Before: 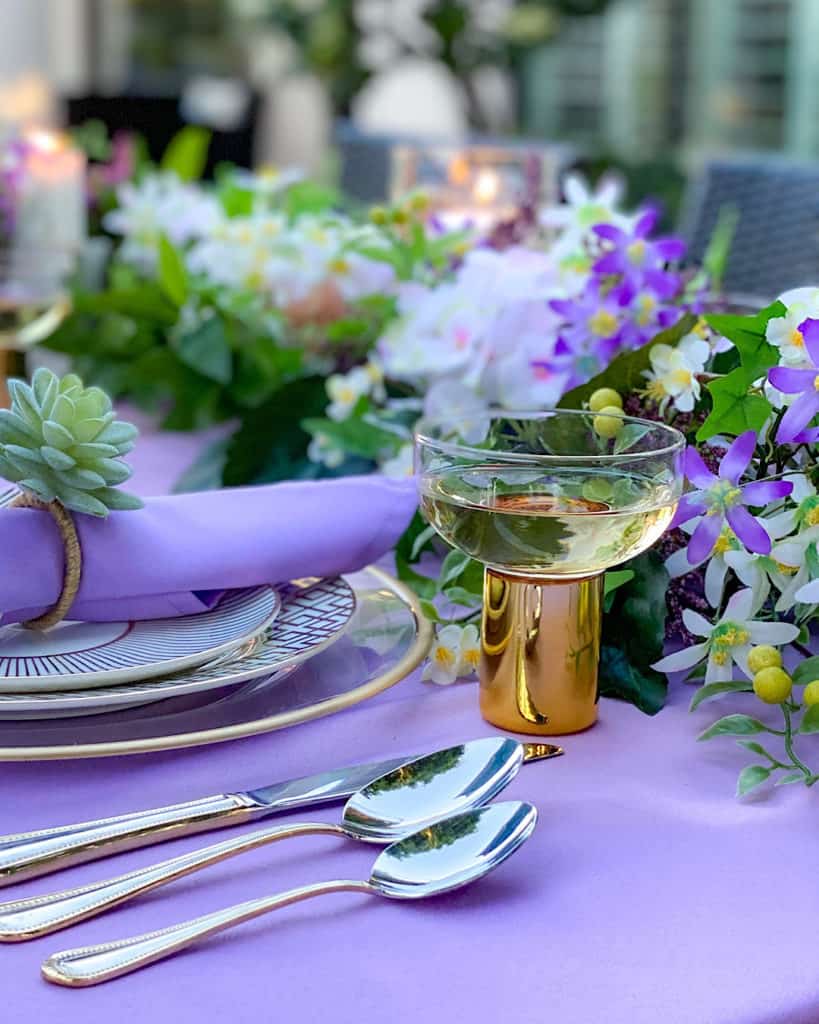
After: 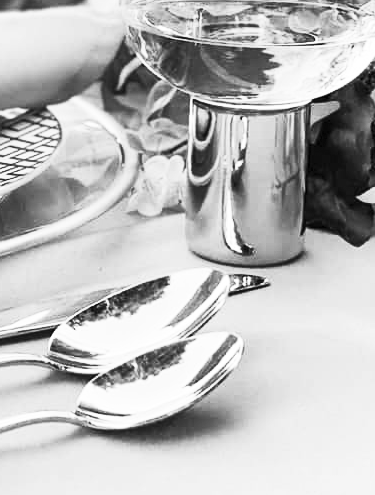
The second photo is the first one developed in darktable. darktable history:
crop: left 35.976%, top 45.819%, right 18.162%, bottom 5.807%
contrast brightness saturation: contrast 0.53, brightness 0.47, saturation -1
